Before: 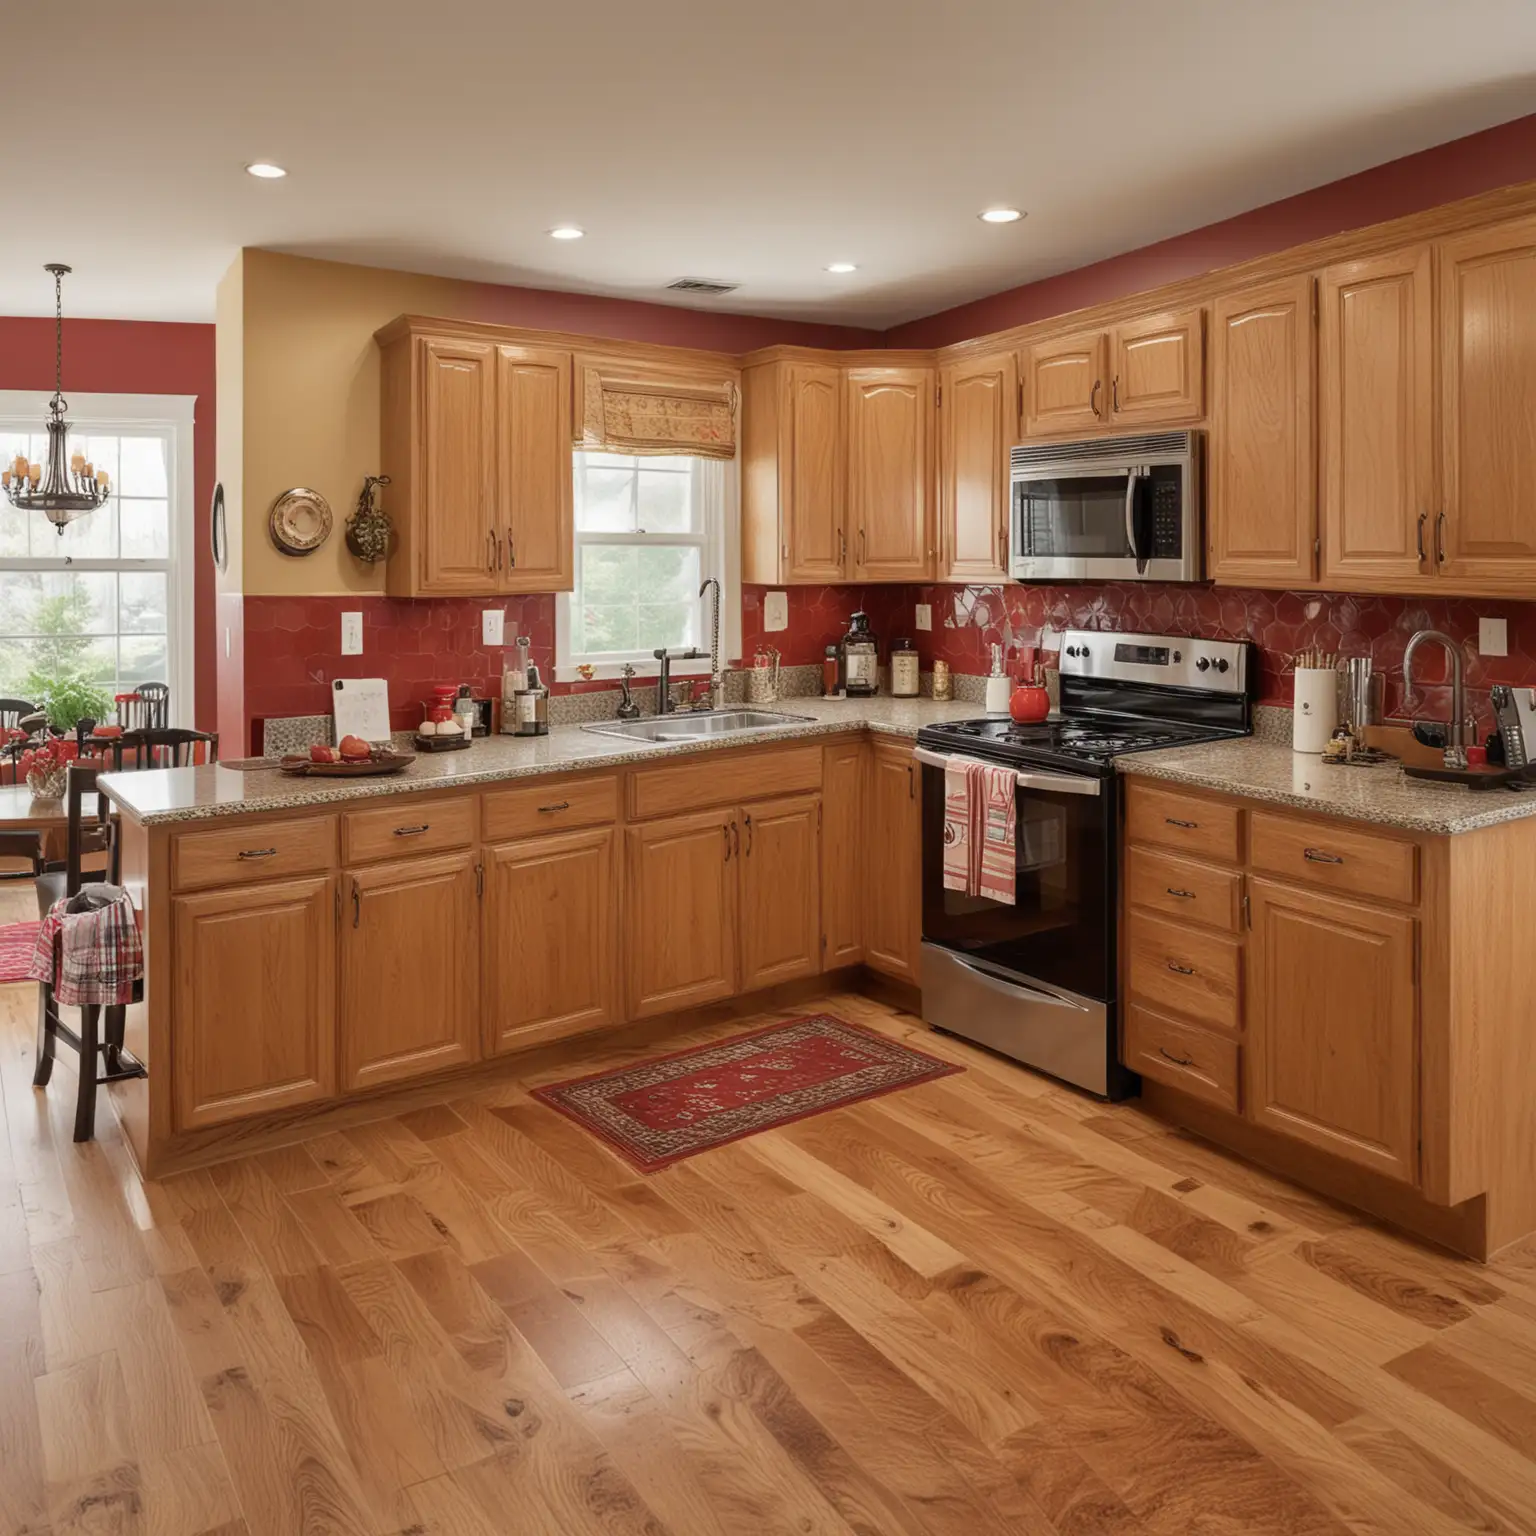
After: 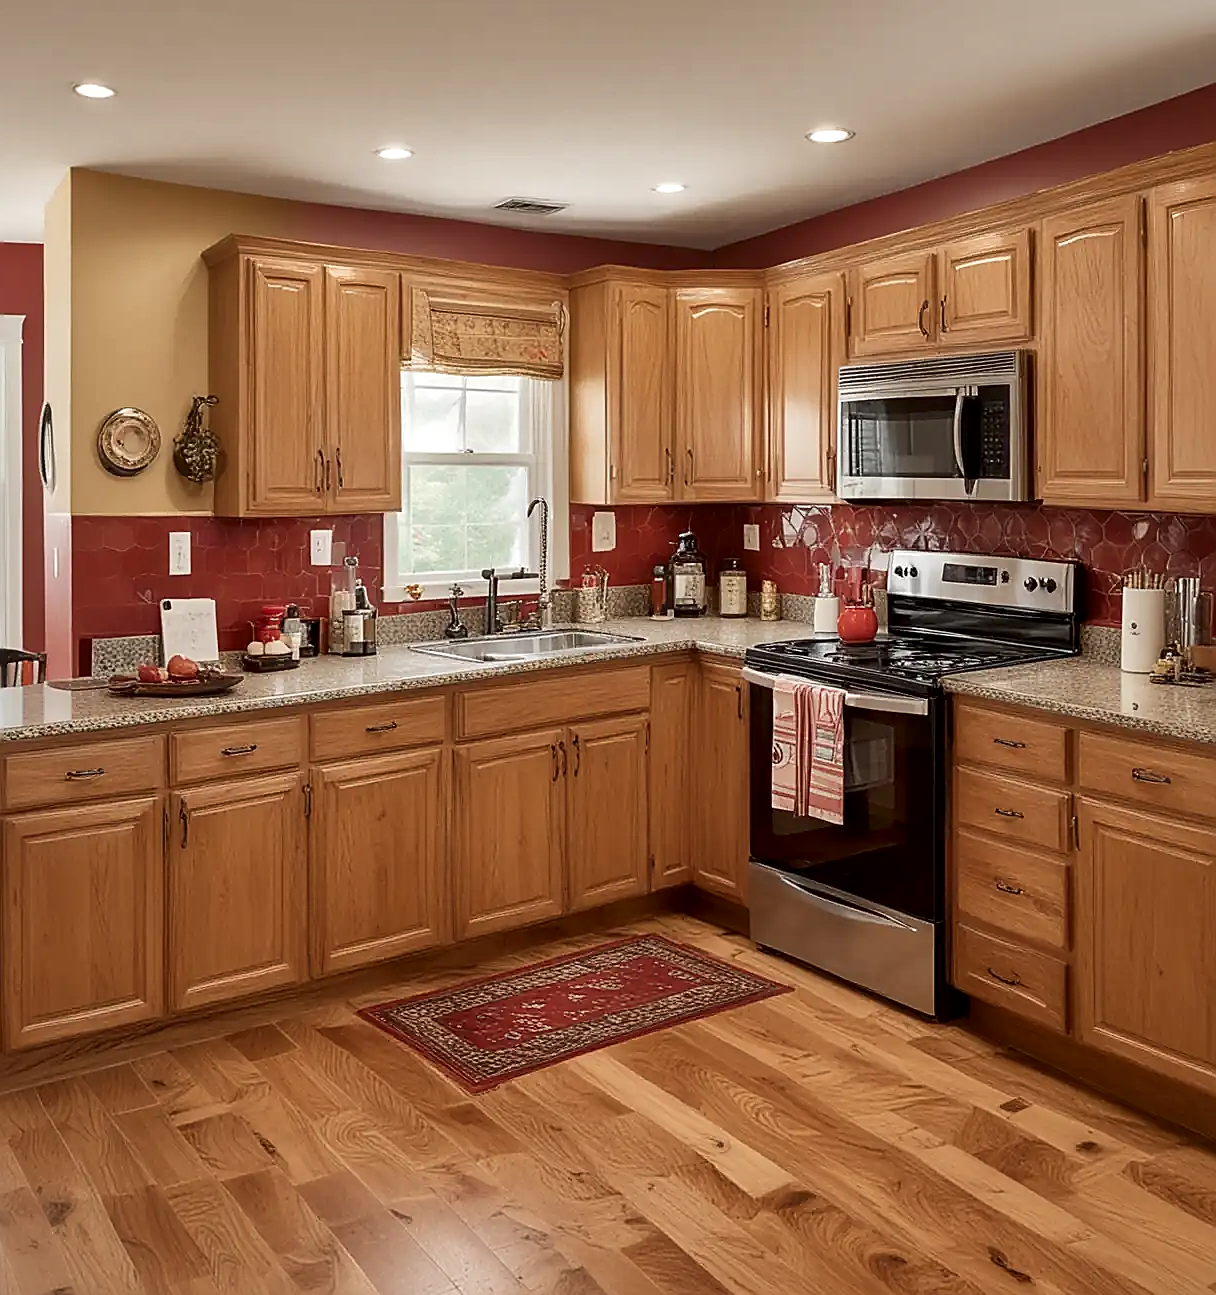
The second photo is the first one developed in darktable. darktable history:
local contrast: mode bilateral grid, contrast 20, coarseness 100, detail 150%, midtone range 0.2
crop: left 11.219%, top 5.253%, right 9.603%, bottom 10.433%
sharpen: radius 1.407, amount 1.248, threshold 0.649
